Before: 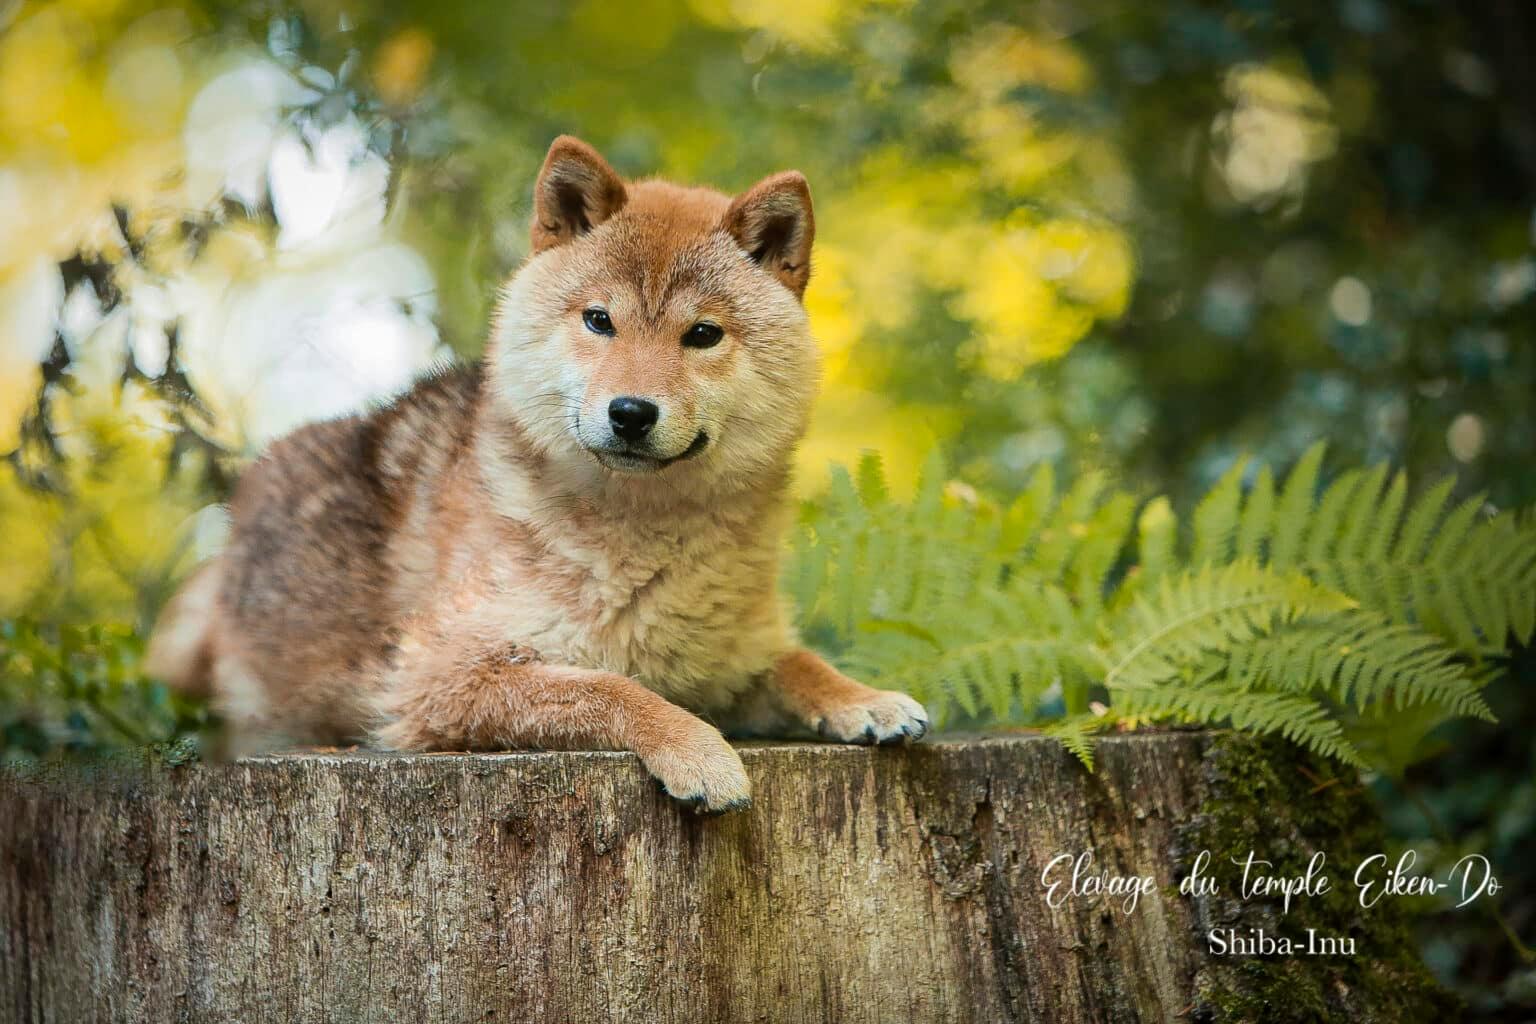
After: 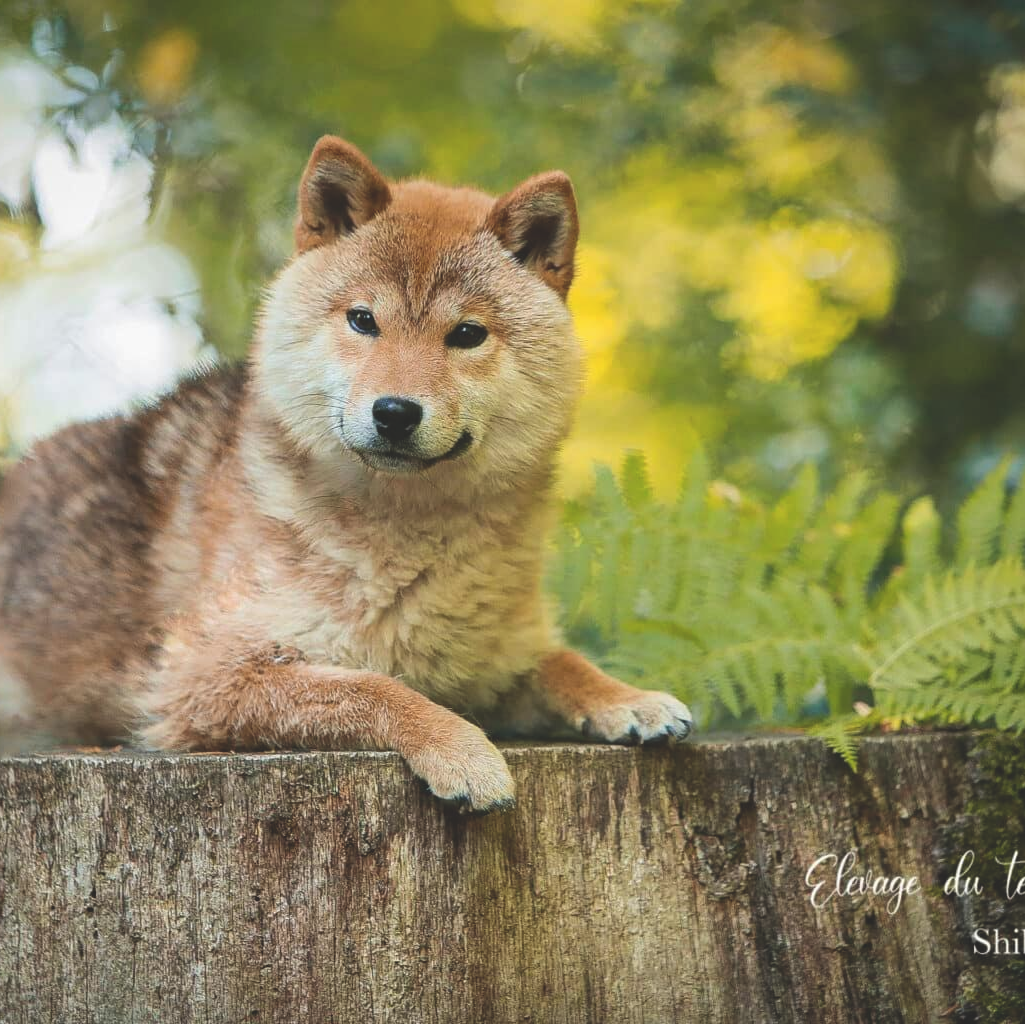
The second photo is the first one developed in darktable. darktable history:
exposure: black level correction -0.021, exposure -0.039 EV, compensate exposure bias true, compensate highlight preservation false
crop: left 15.405%, right 17.864%
